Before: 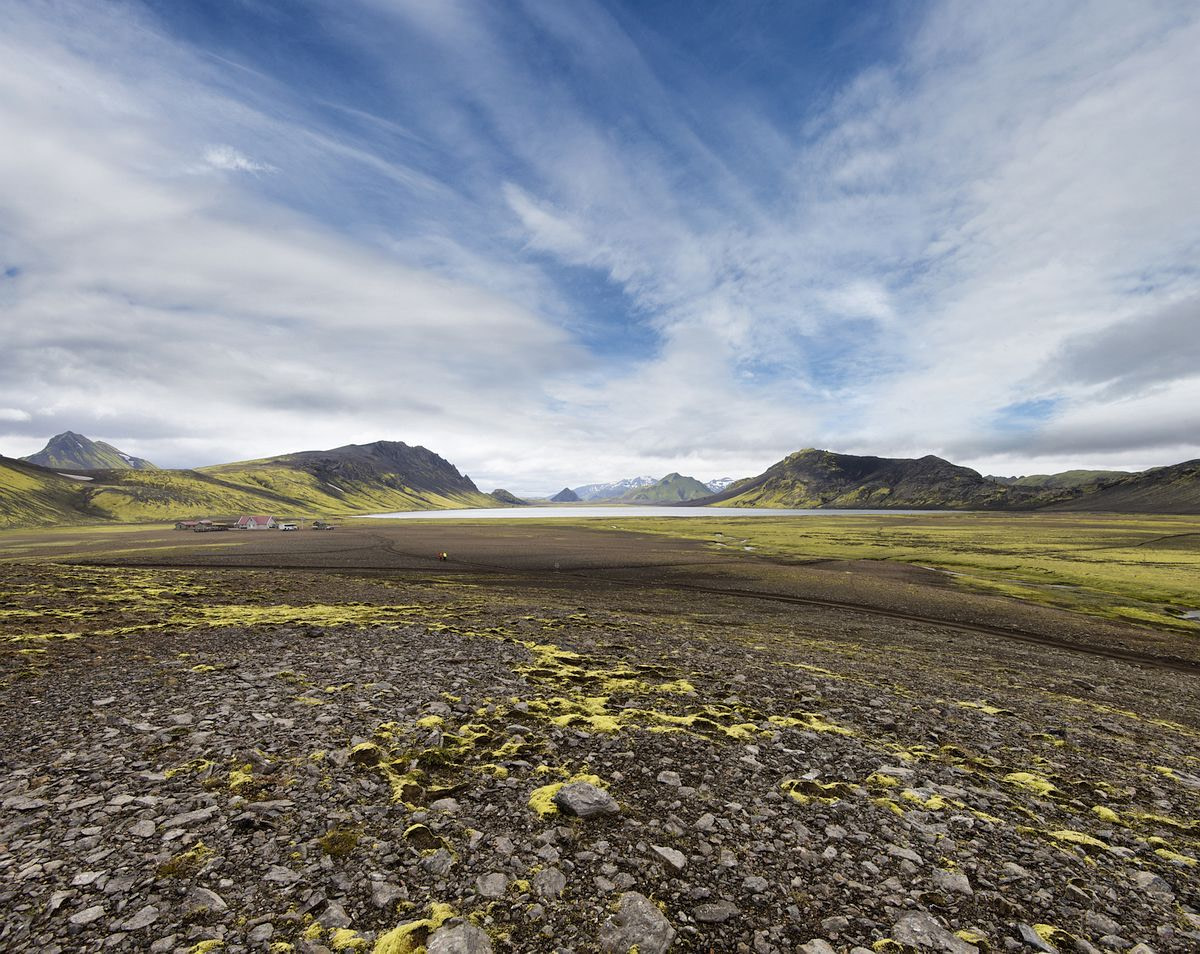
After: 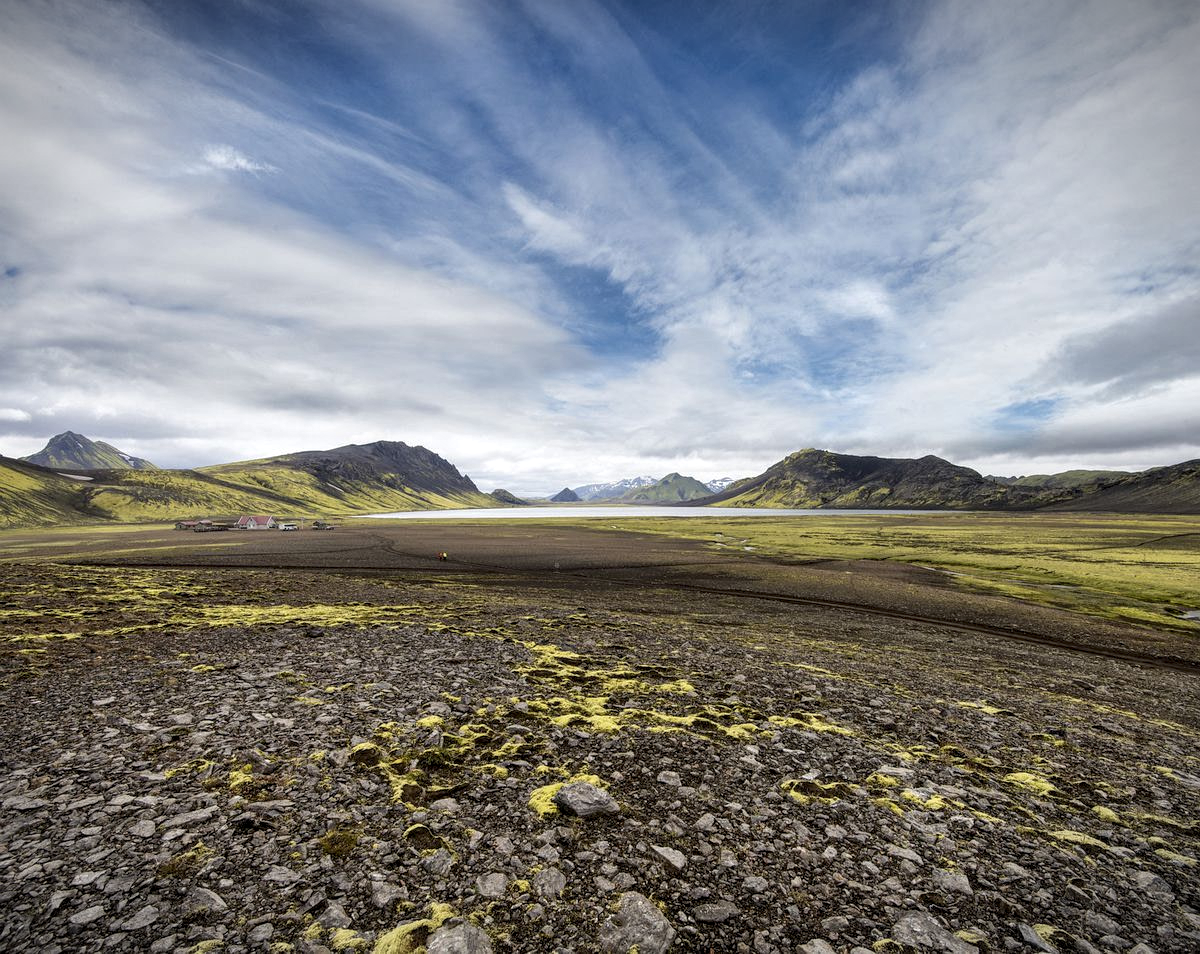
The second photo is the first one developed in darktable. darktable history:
vignetting: fall-off start 100.37%, width/height ratio 1.303
local contrast: highlights 44%, shadows 60%, detail 136%, midtone range 0.509
